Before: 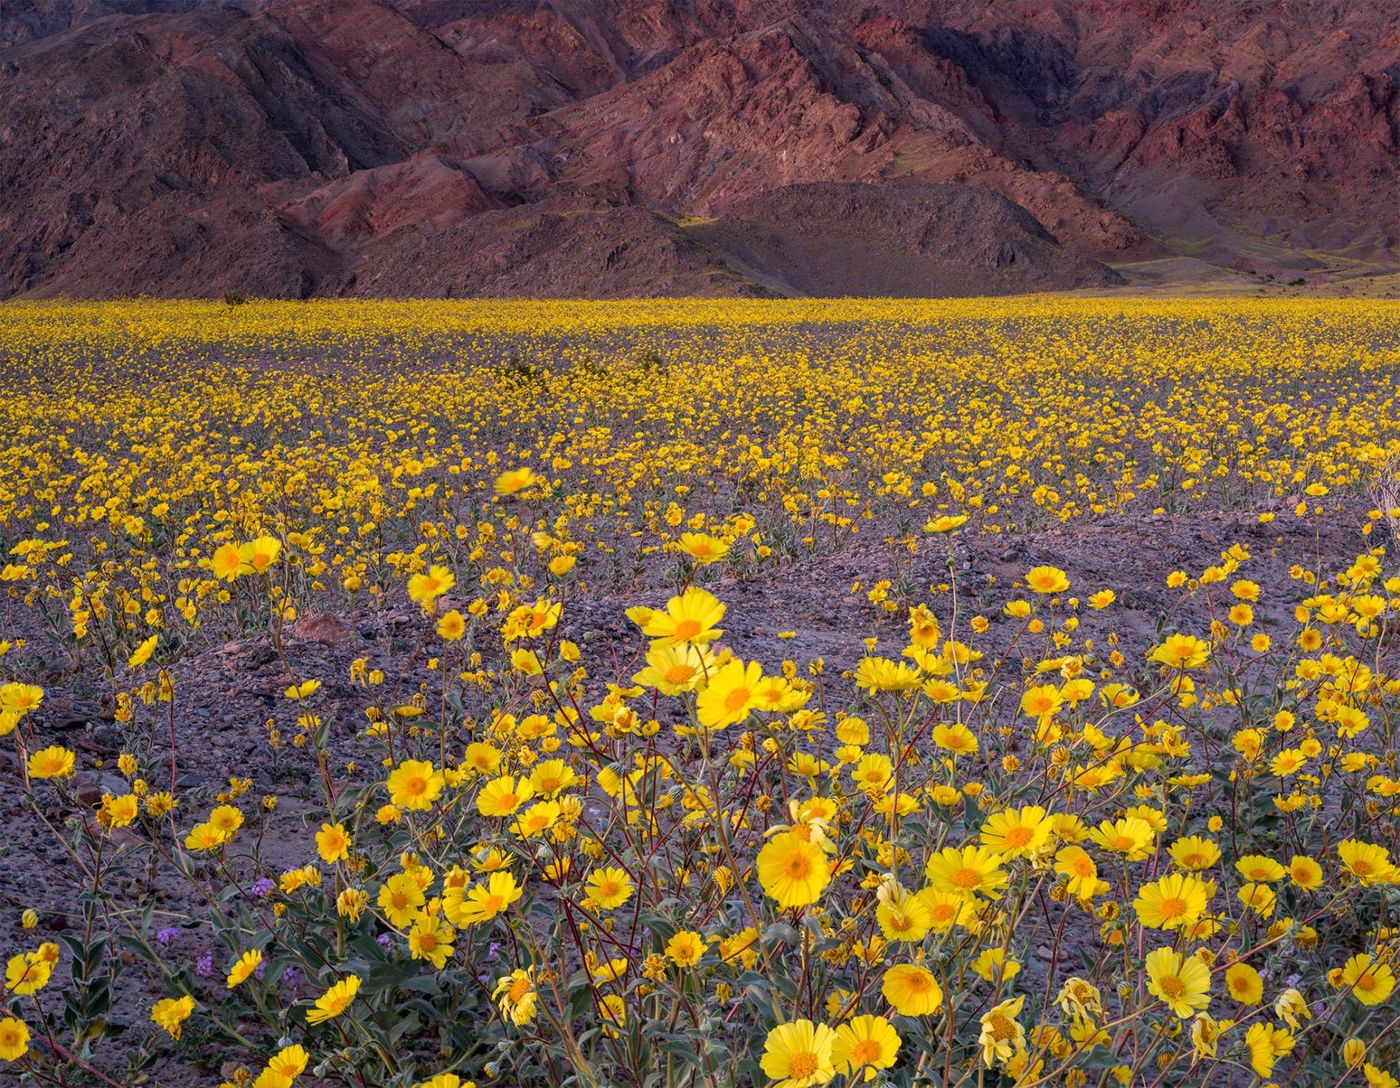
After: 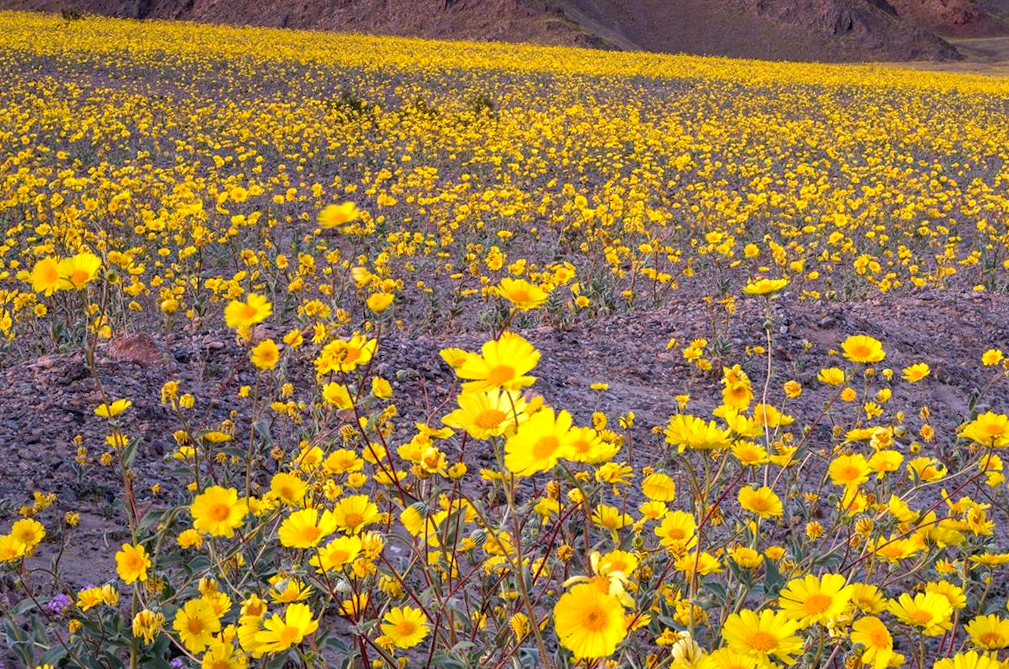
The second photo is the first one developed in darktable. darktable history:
color balance rgb: linear chroma grading › global chroma 0.296%, perceptual saturation grading › global saturation 0.989%, perceptual brilliance grading › global brilliance 11.309%
crop and rotate: angle -3.88°, left 9.816%, top 21.112%, right 12.002%, bottom 12.095%
shadows and highlights: shadows 37.19, highlights -28.1, soften with gaussian
